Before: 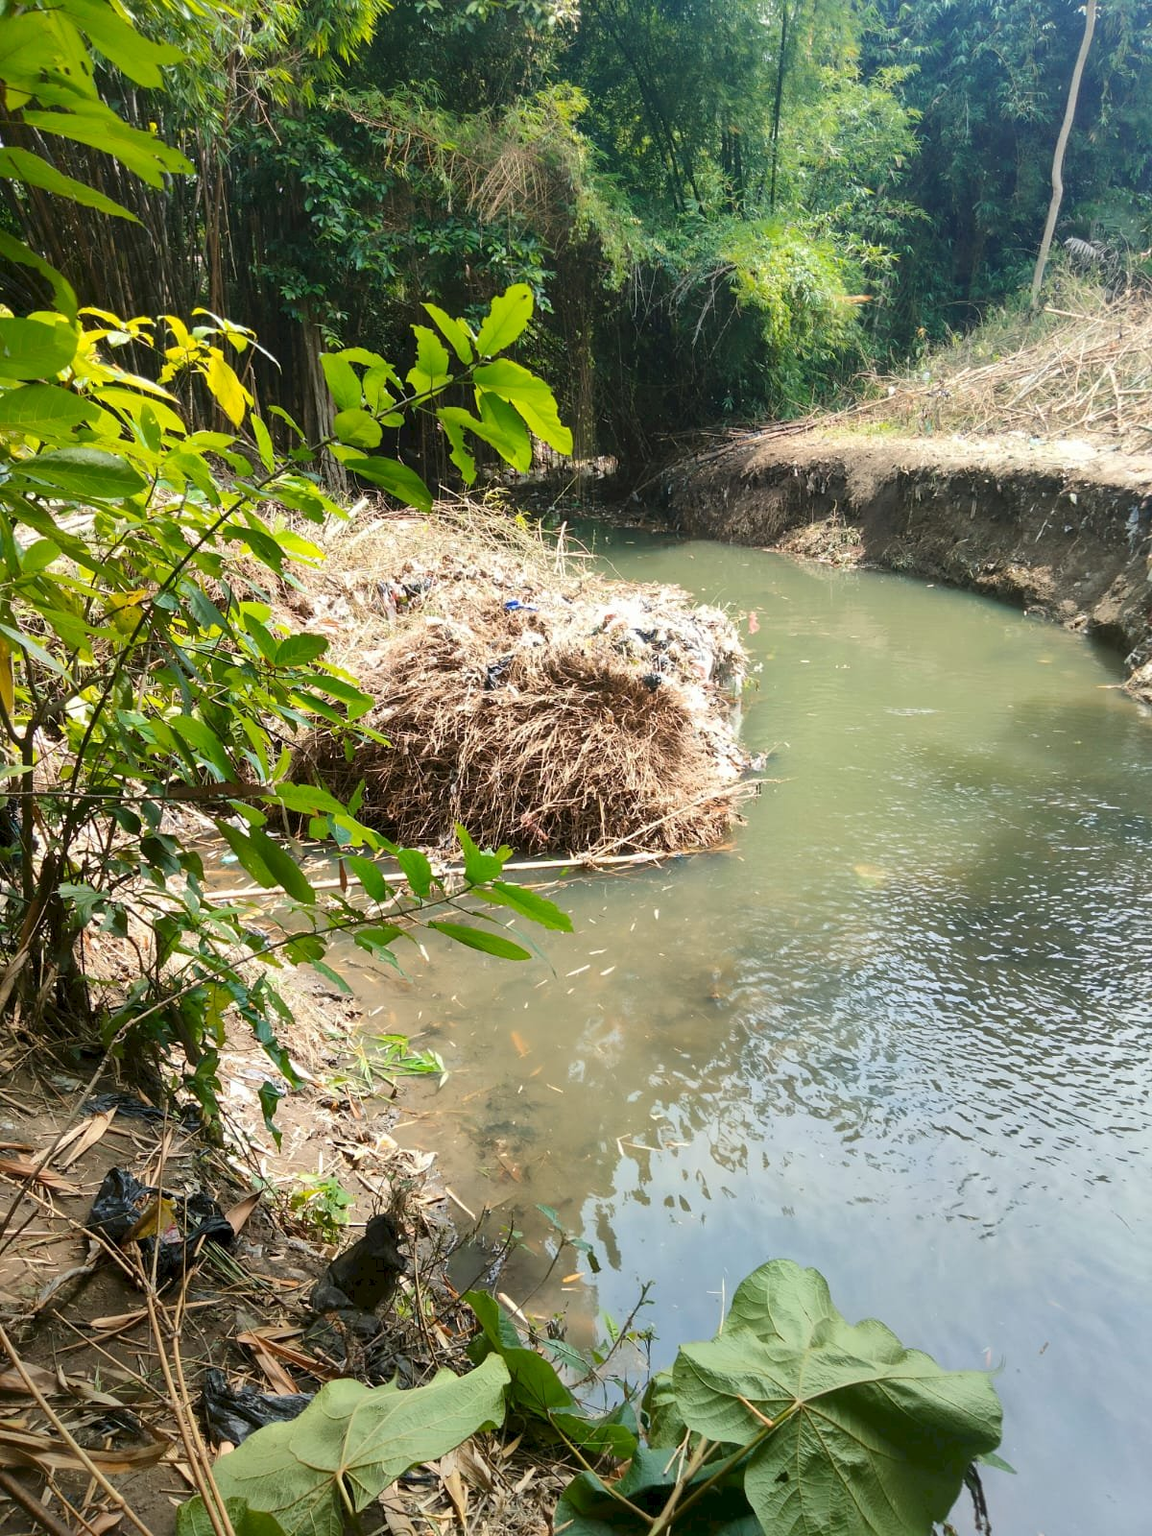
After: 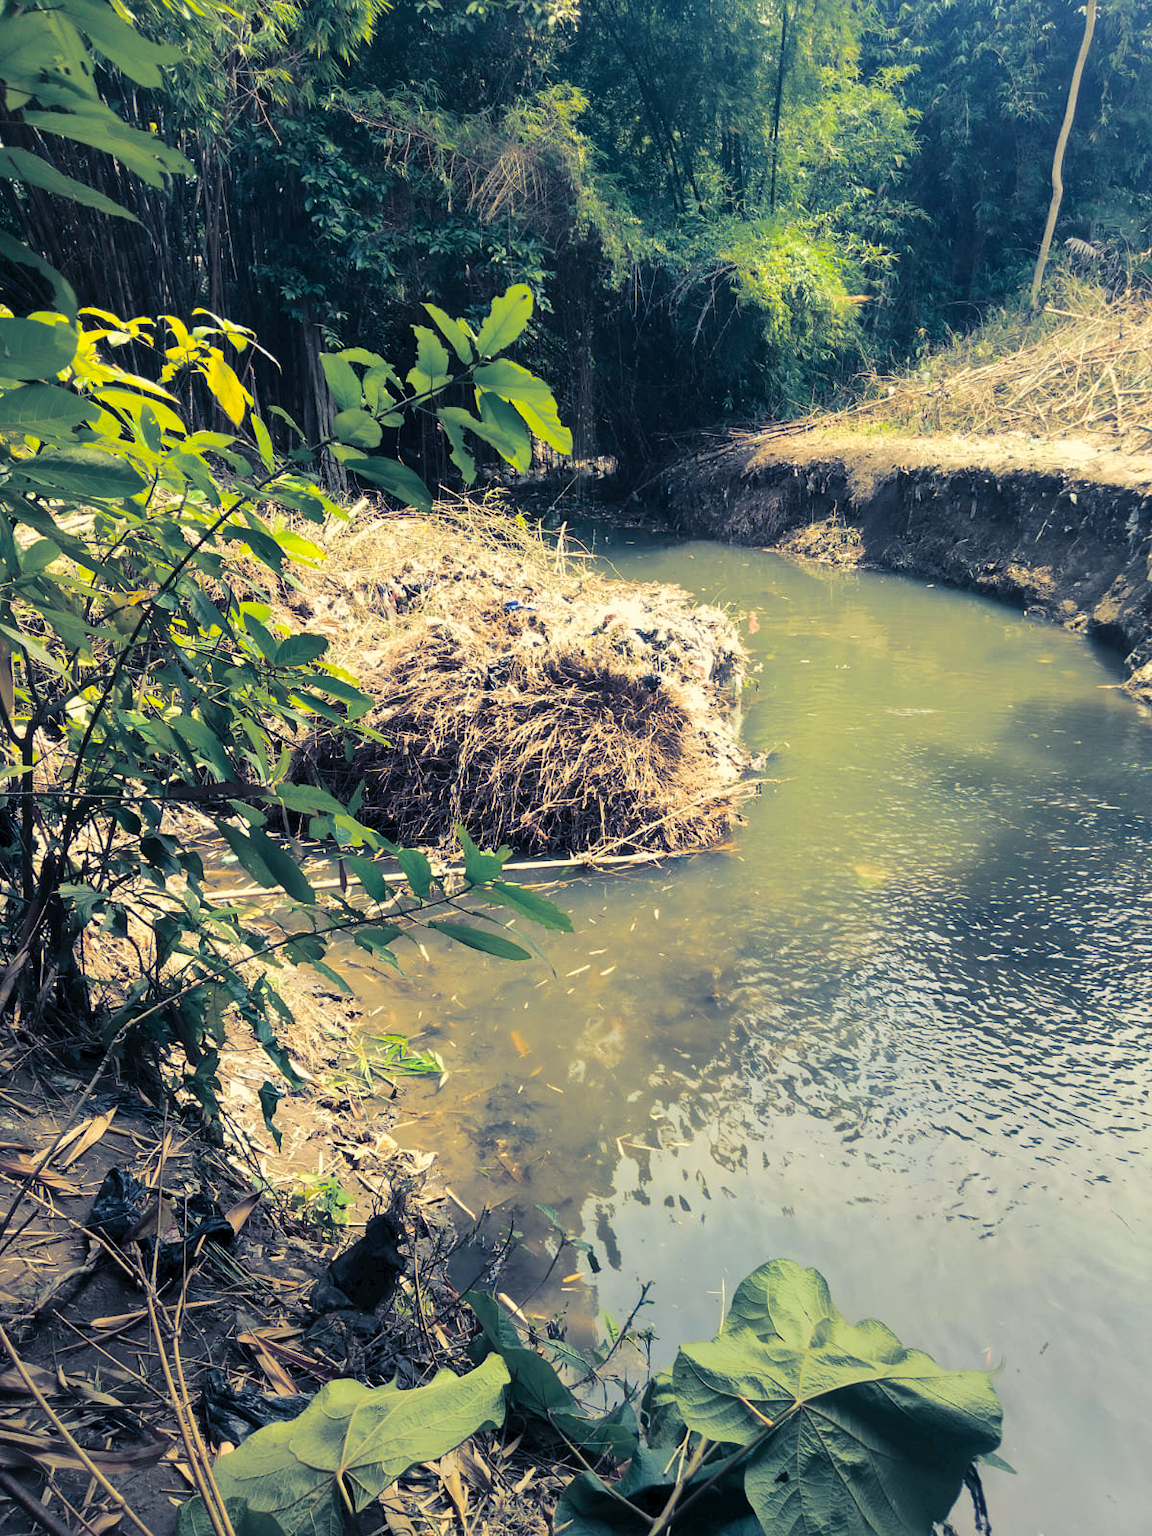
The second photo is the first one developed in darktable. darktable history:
color correction: highlights a* 1.39, highlights b* 17.83
split-toning: shadows › hue 226.8°, shadows › saturation 0.84
